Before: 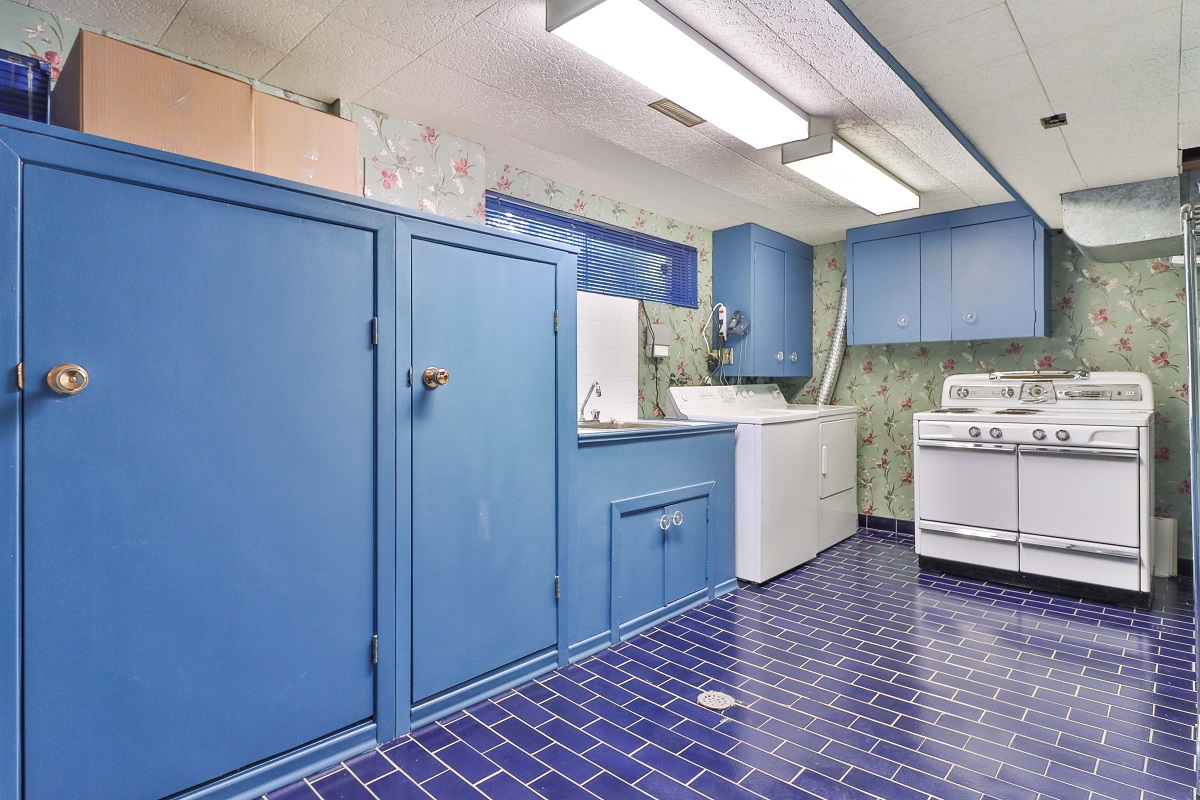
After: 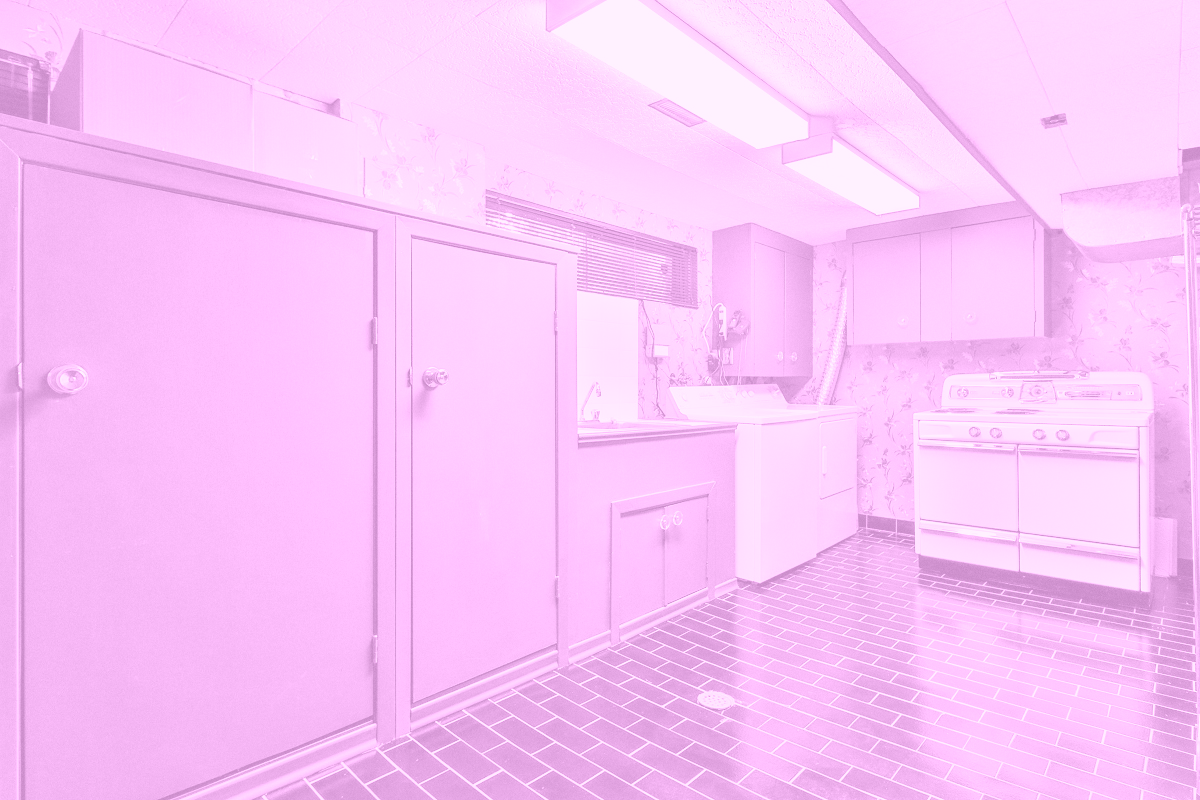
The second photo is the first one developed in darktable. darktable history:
exposure: compensate highlight preservation false
color balance rgb: shadows lift › luminance -21.66%, shadows lift › chroma 8.98%, shadows lift › hue 283.37°, power › chroma 1.55%, power › hue 25.59°, highlights gain › luminance 6.08%, highlights gain › chroma 2.55%, highlights gain › hue 90°, global offset › luminance -0.87%, perceptual saturation grading › global saturation 27.49%, perceptual saturation grading › highlights -28.39%, perceptual saturation grading › mid-tones 15.22%, perceptual saturation grading › shadows 33.98%, perceptual brilliance grading › highlights 10%, perceptual brilliance grading › mid-tones 5%
colorize: hue 331.2°, saturation 69%, source mix 30.28%, lightness 69.02%, version 1
grain: coarseness 0.09 ISO, strength 10%
